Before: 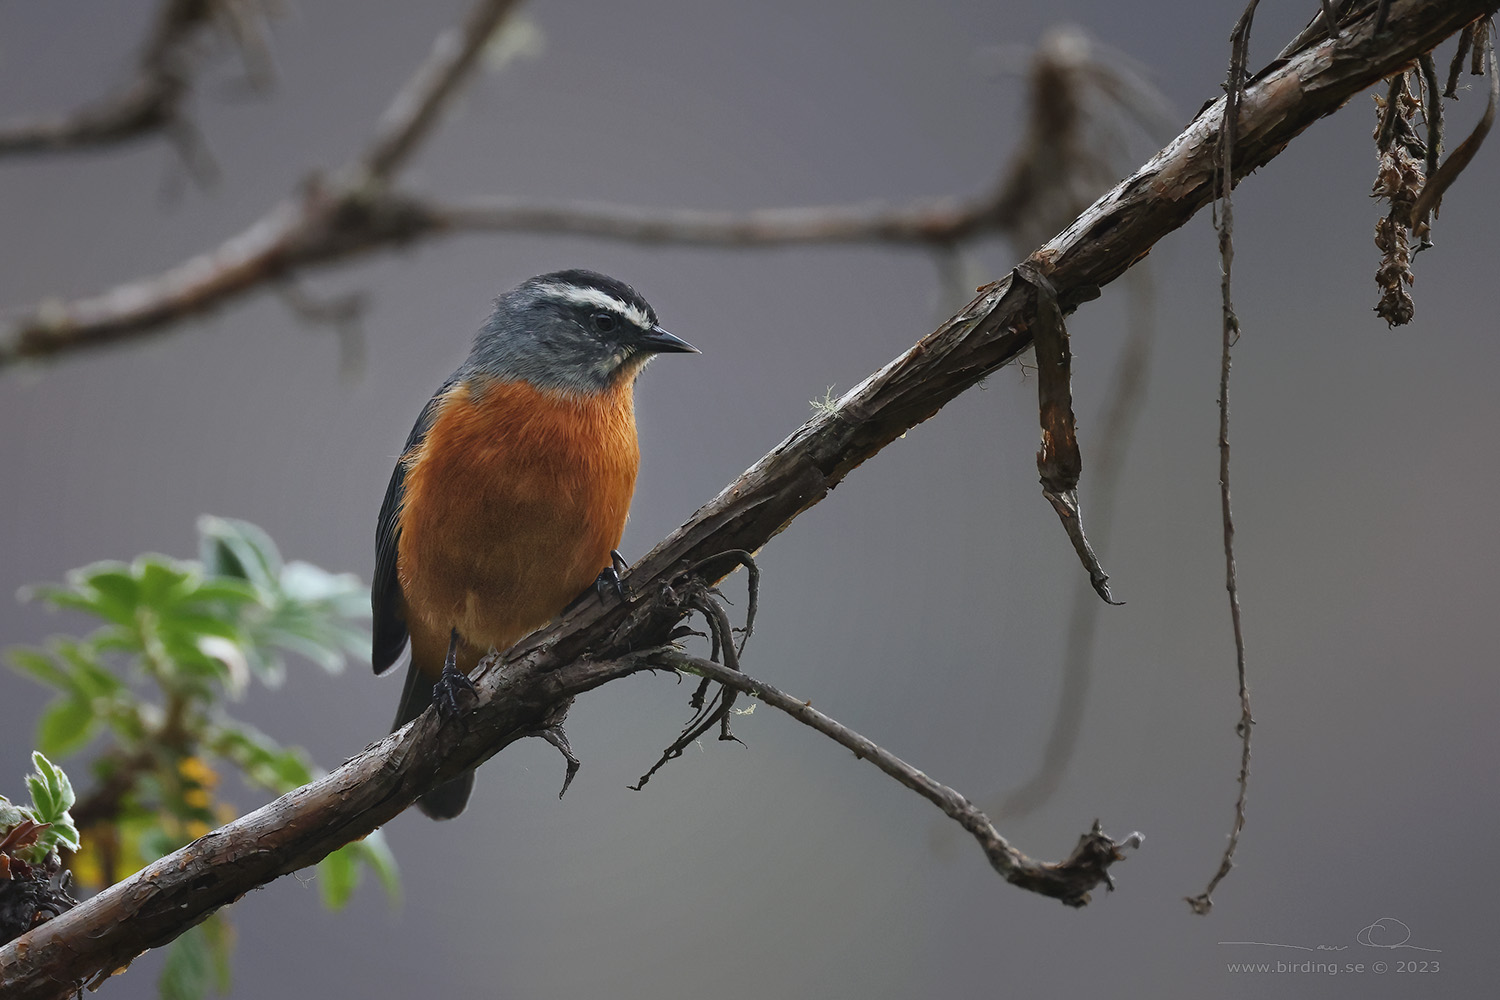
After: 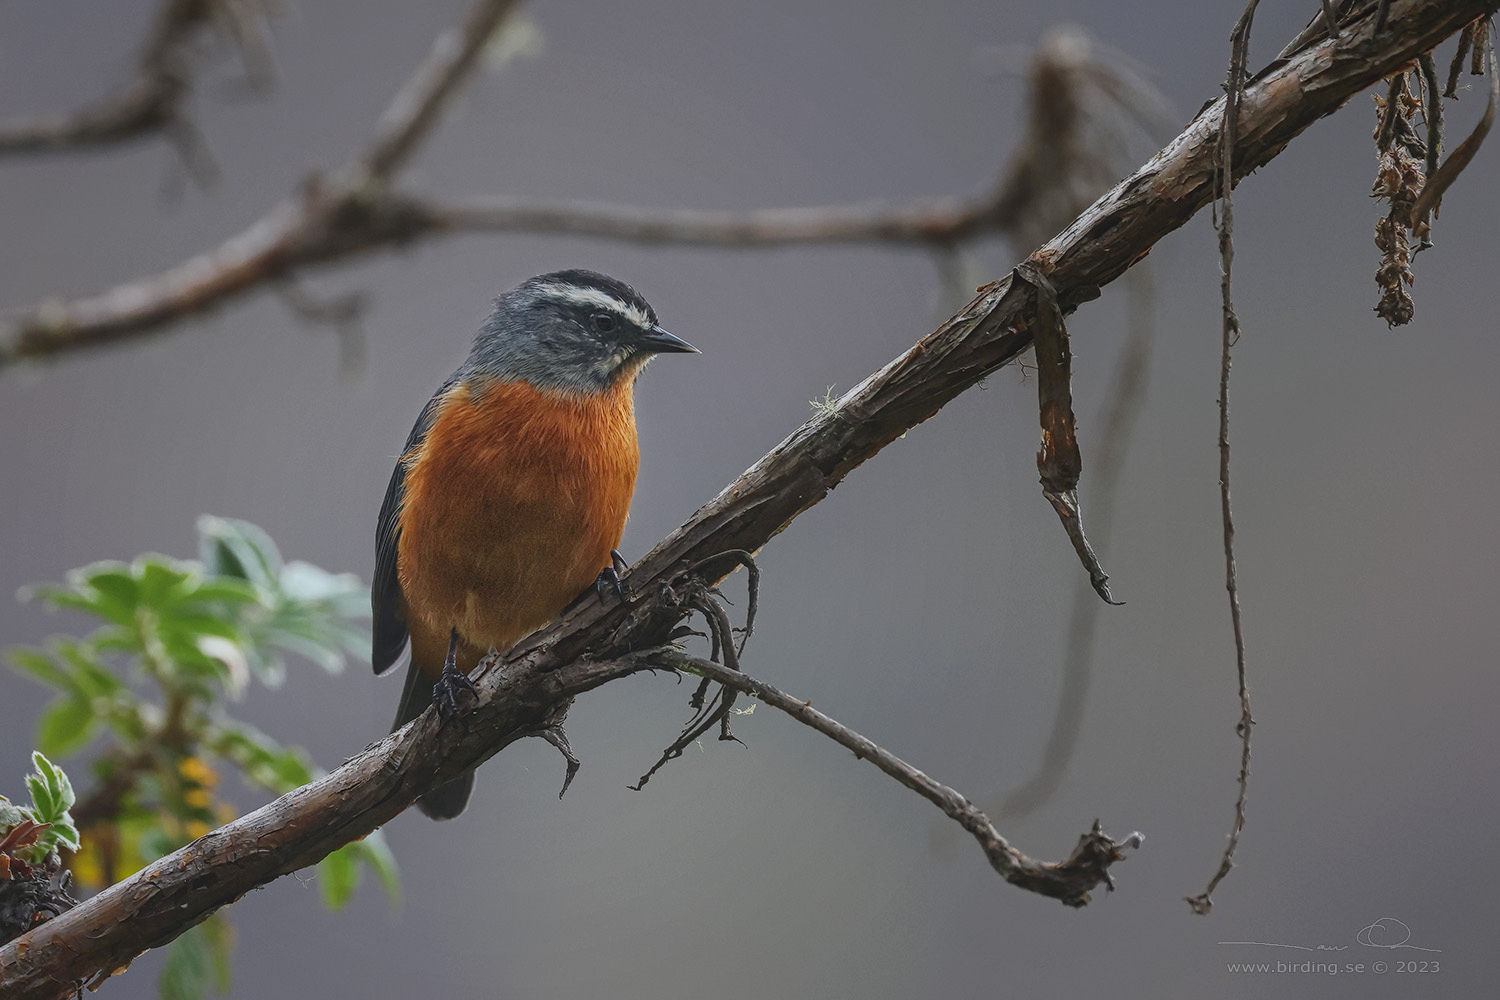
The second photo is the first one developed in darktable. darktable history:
contrast equalizer: y [[0.439, 0.44, 0.442, 0.457, 0.493, 0.498], [0.5 ×6], [0.5 ×6], [0 ×6], [0 ×6]]
local contrast: highlights 0%, shadows 0%, detail 133%
shadows and highlights: on, module defaults
